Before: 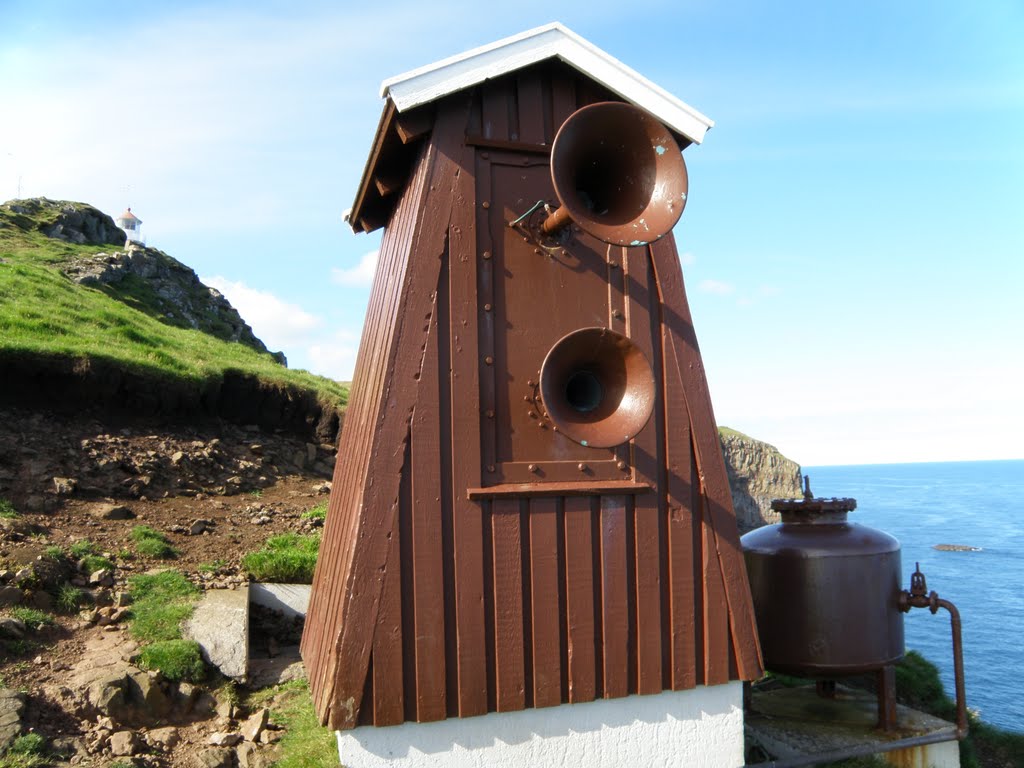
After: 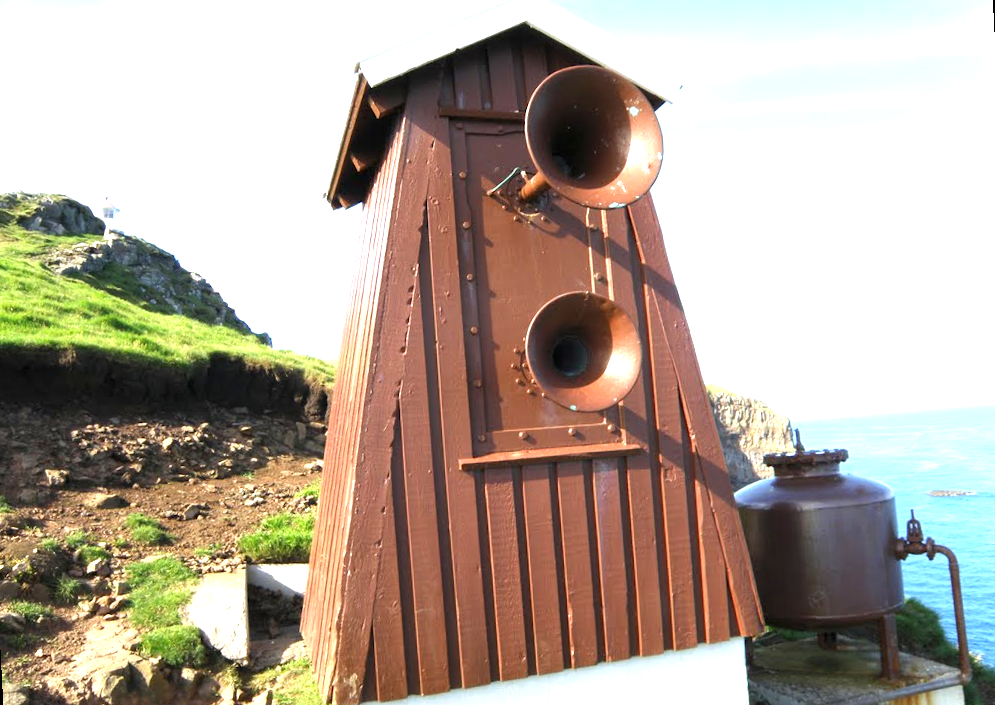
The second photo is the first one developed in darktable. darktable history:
exposure: black level correction 0, exposure 1.3 EV, compensate highlight preservation false
rotate and perspective: rotation -3°, crop left 0.031, crop right 0.968, crop top 0.07, crop bottom 0.93
